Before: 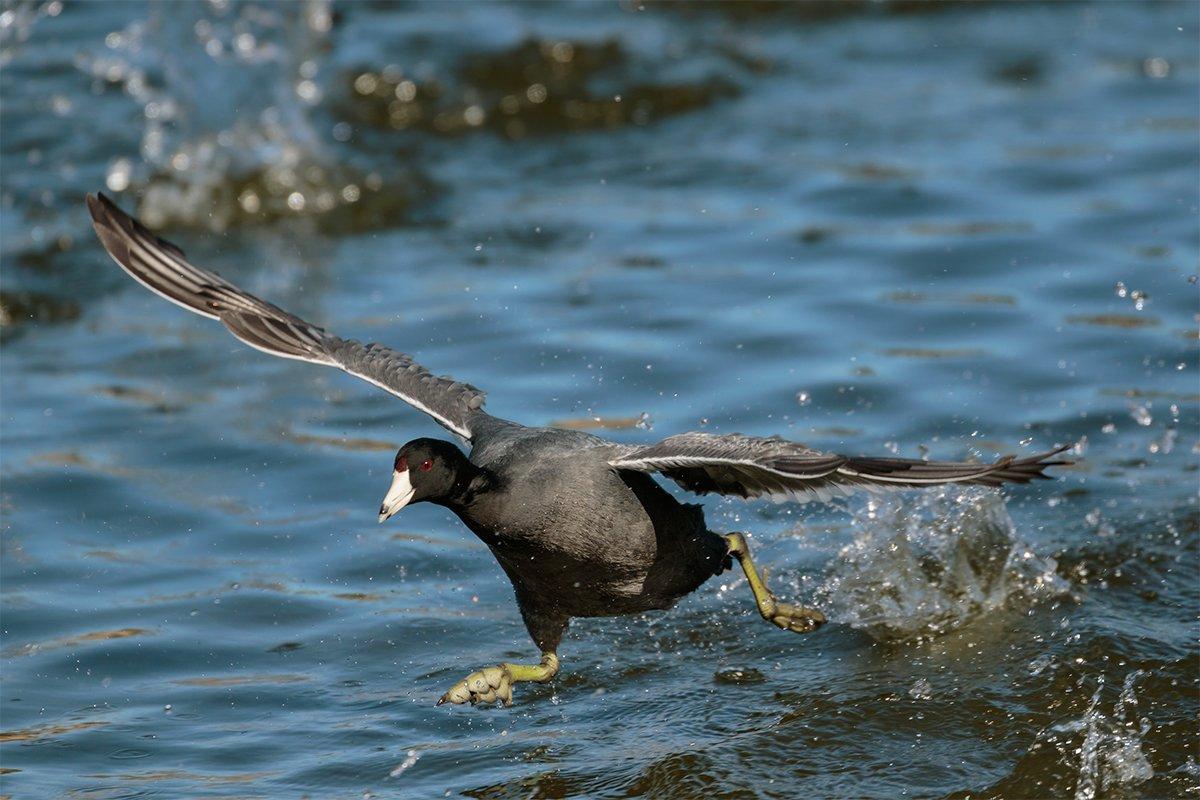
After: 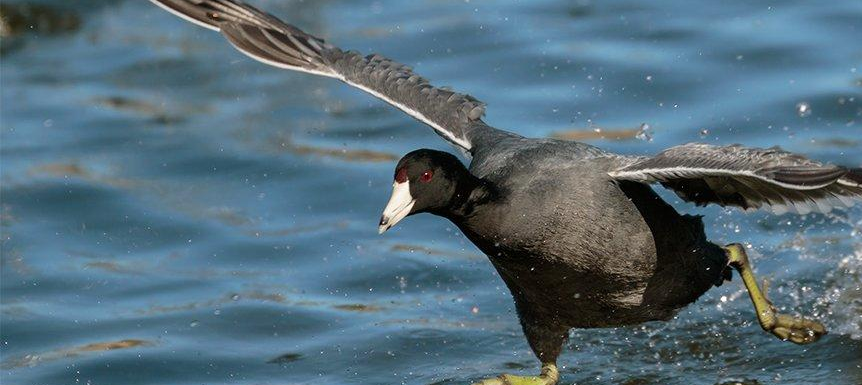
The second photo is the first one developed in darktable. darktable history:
crop: top 36.154%, right 28.136%, bottom 15.052%
